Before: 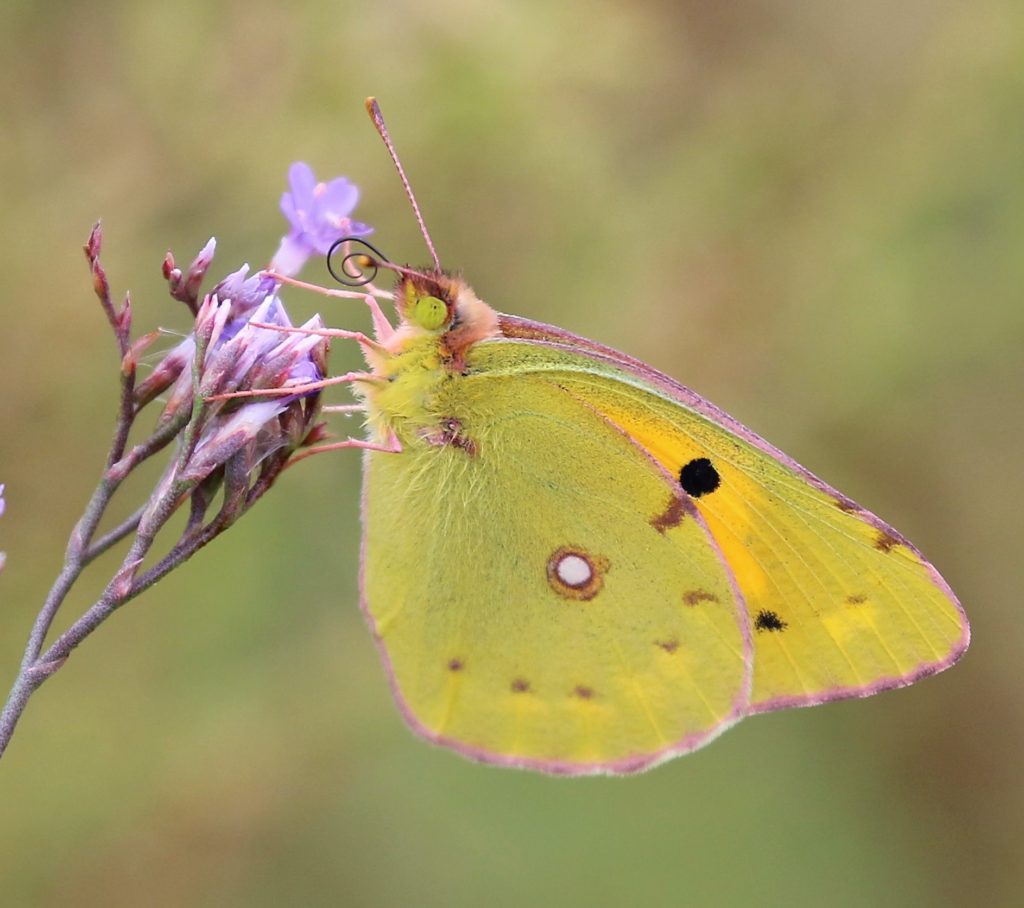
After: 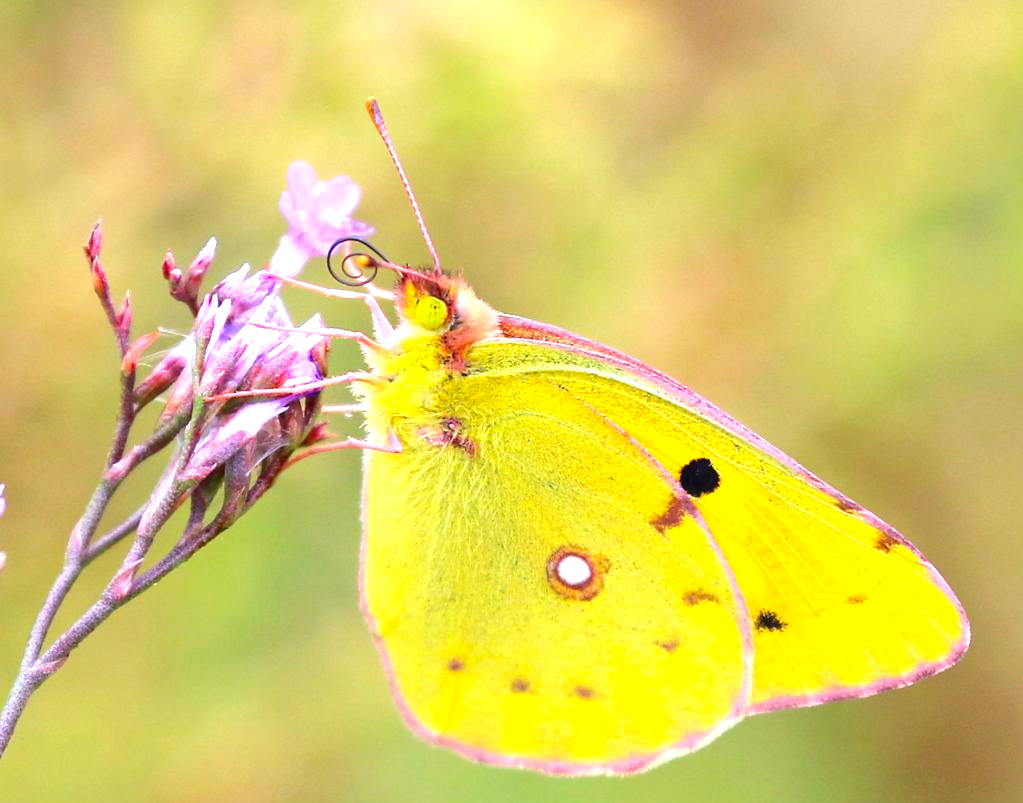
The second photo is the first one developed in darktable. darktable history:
exposure: black level correction 0, exposure 1 EV, compensate highlight preservation false
contrast brightness saturation: brightness -0.02, saturation 0.35
crop and rotate: top 0%, bottom 11.49%
